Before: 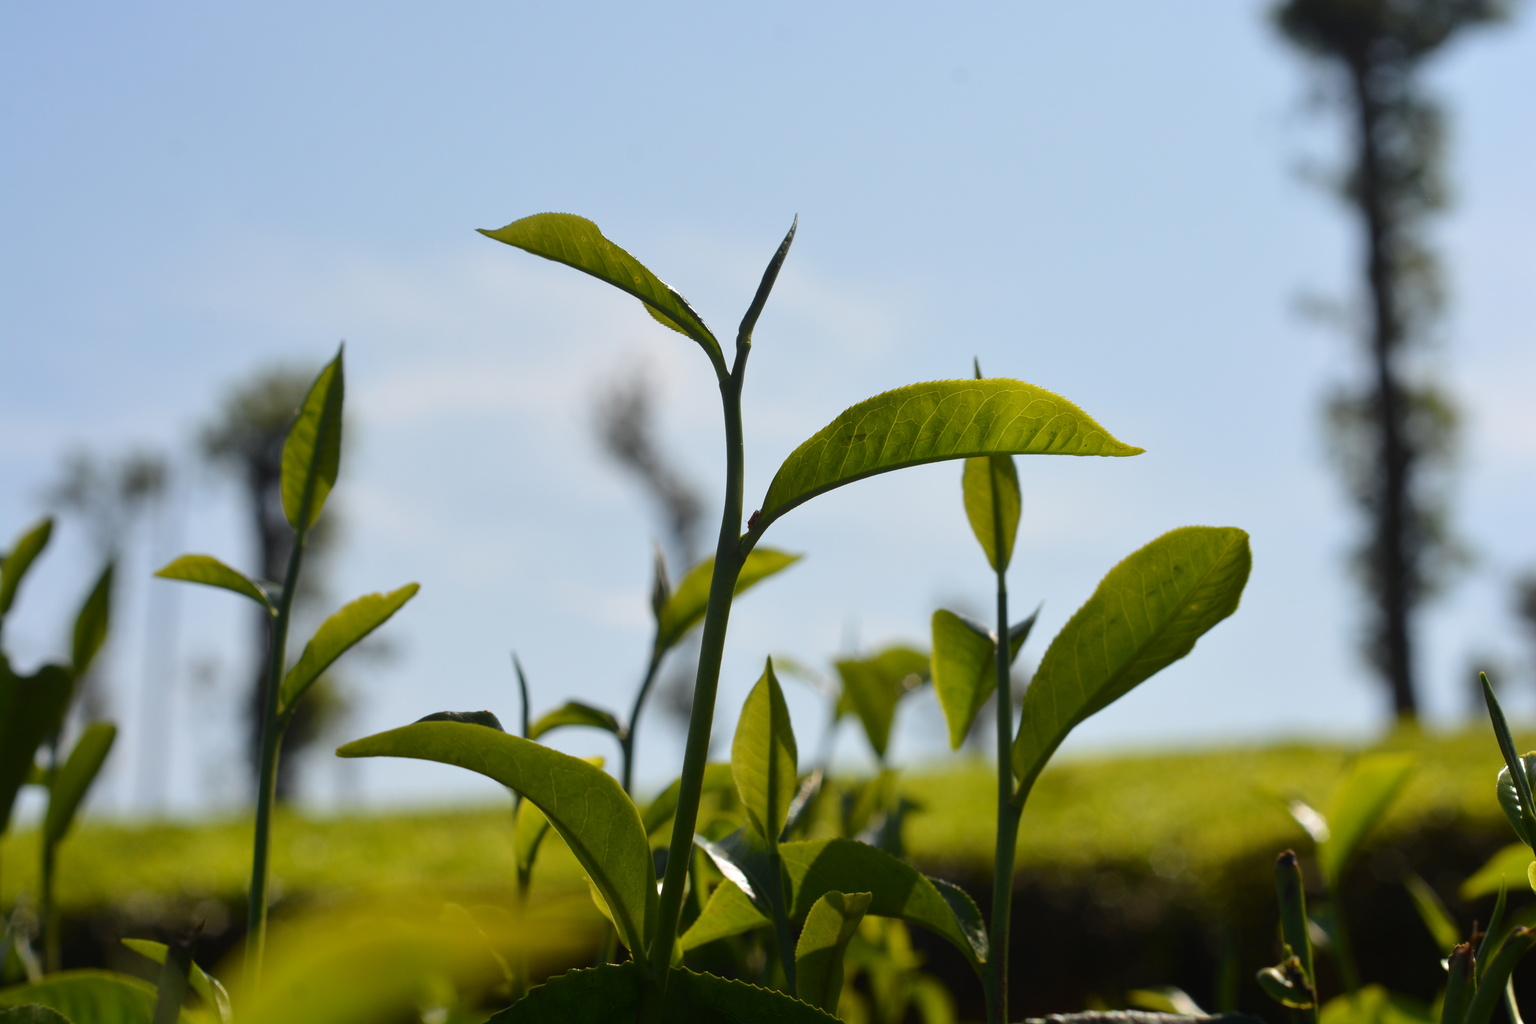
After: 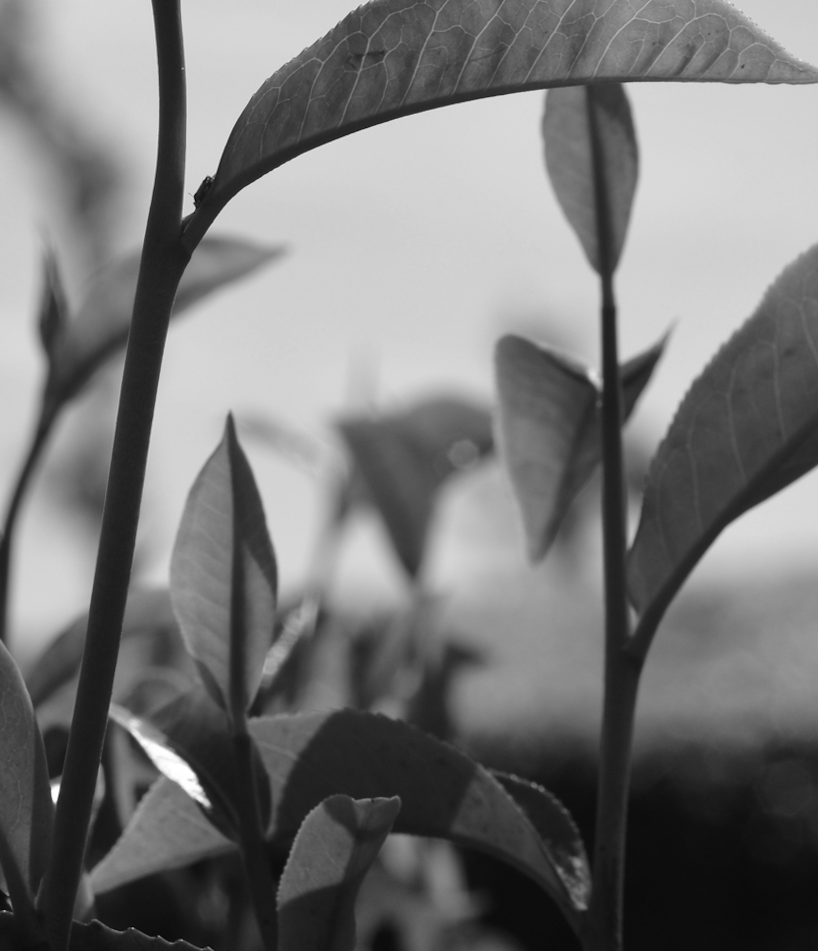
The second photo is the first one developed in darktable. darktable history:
rotate and perspective: rotation -0.45°, automatic cropping original format, crop left 0.008, crop right 0.992, crop top 0.012, crop bottom 0.988
crop: left 40.878%, top 39.176%, right 25.993%, bottom 3.081%
monochrome: a 32, b 64, size 2.3, highlights 1
